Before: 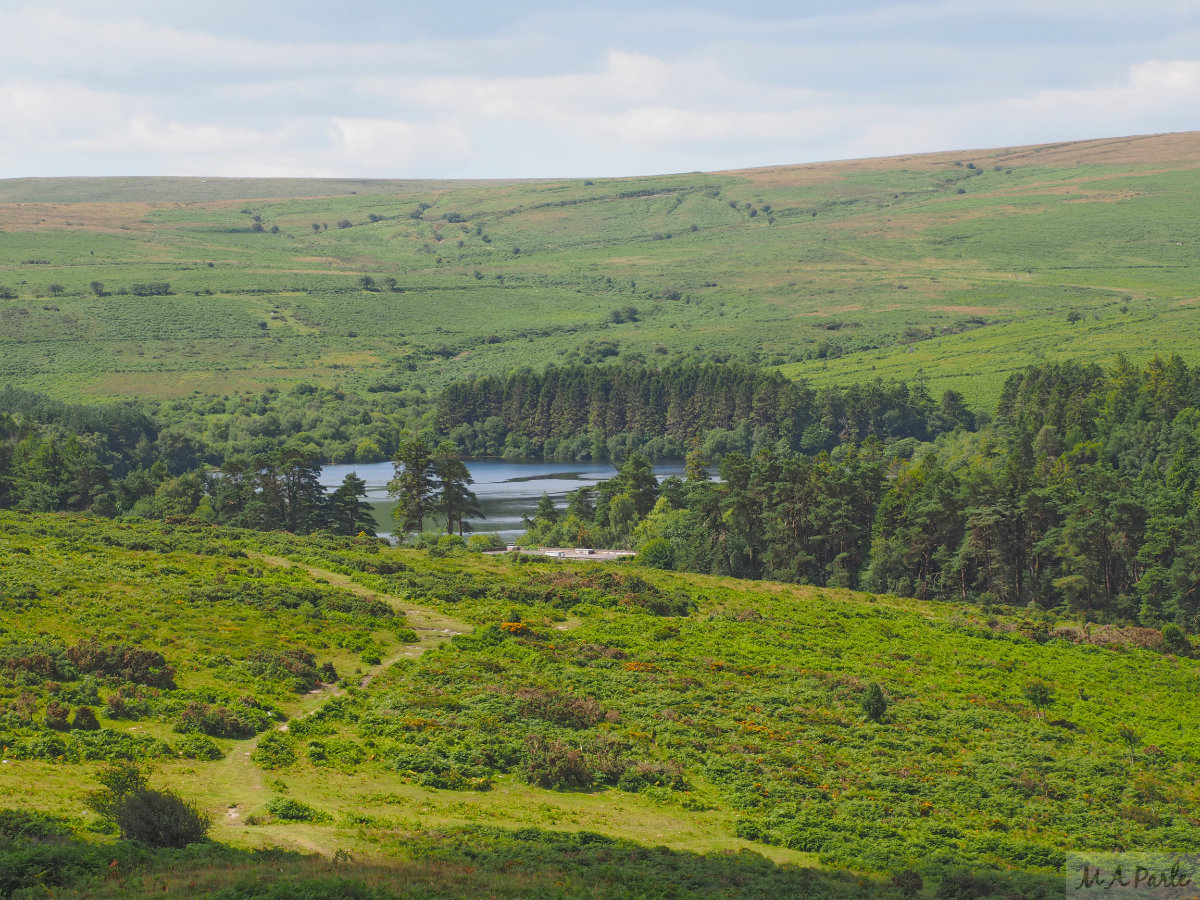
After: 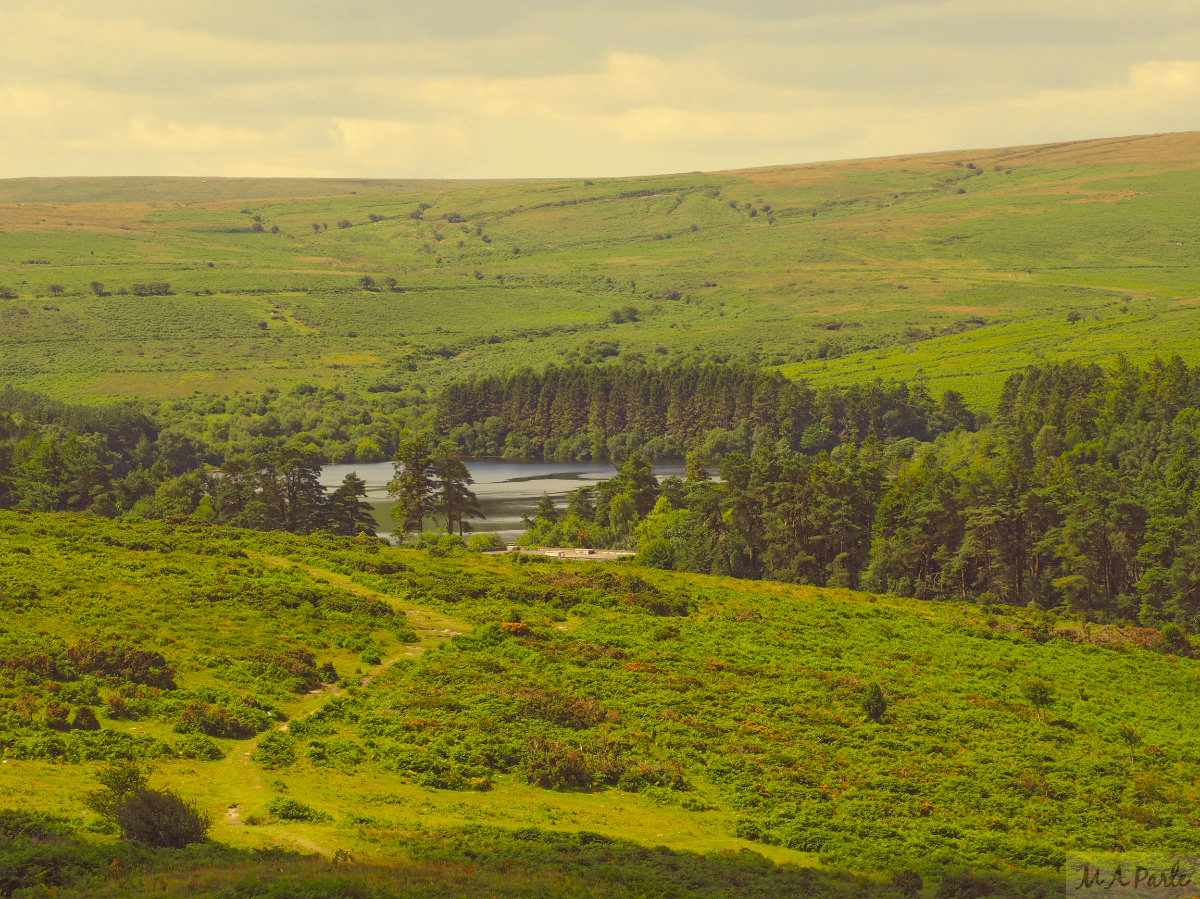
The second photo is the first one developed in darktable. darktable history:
color correction: highlights a* -0.526, highlights b* 39.59, shadows a* 9.33, shadows b* -0.945
crop: bottom 0.075%
tone equalizer: edges refinement/feathering 500, mask exposure compensation -1.57 EV, preserve details no
shadows and highlights: shadows 25.04, highlights -24.54
